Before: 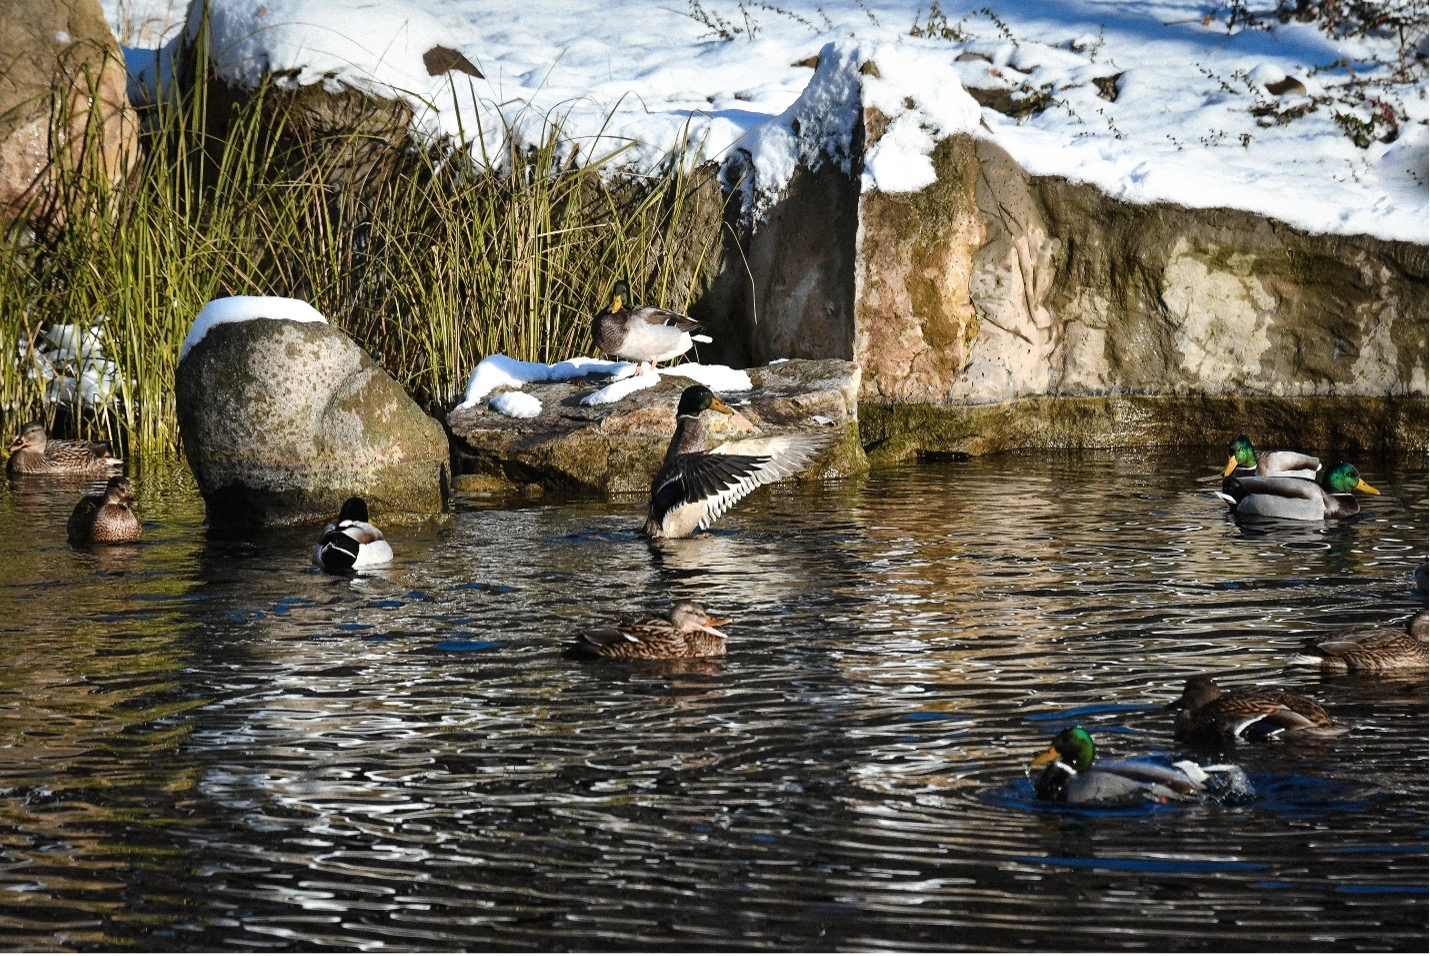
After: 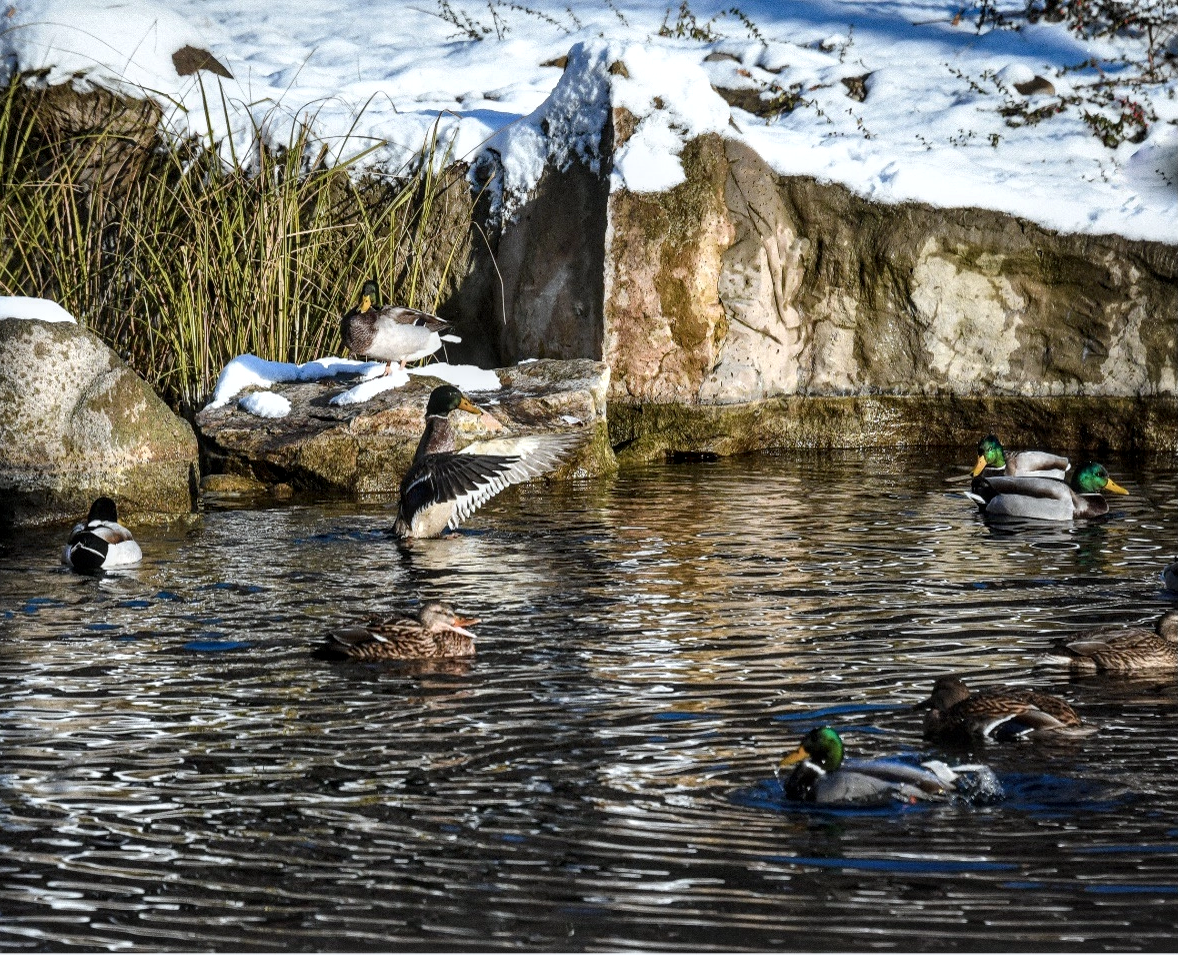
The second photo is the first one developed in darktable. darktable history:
white balance: red 0.982, blue 1.018
crop: left 17.582%, bottom 0.031%
local contrast: detail 130%
